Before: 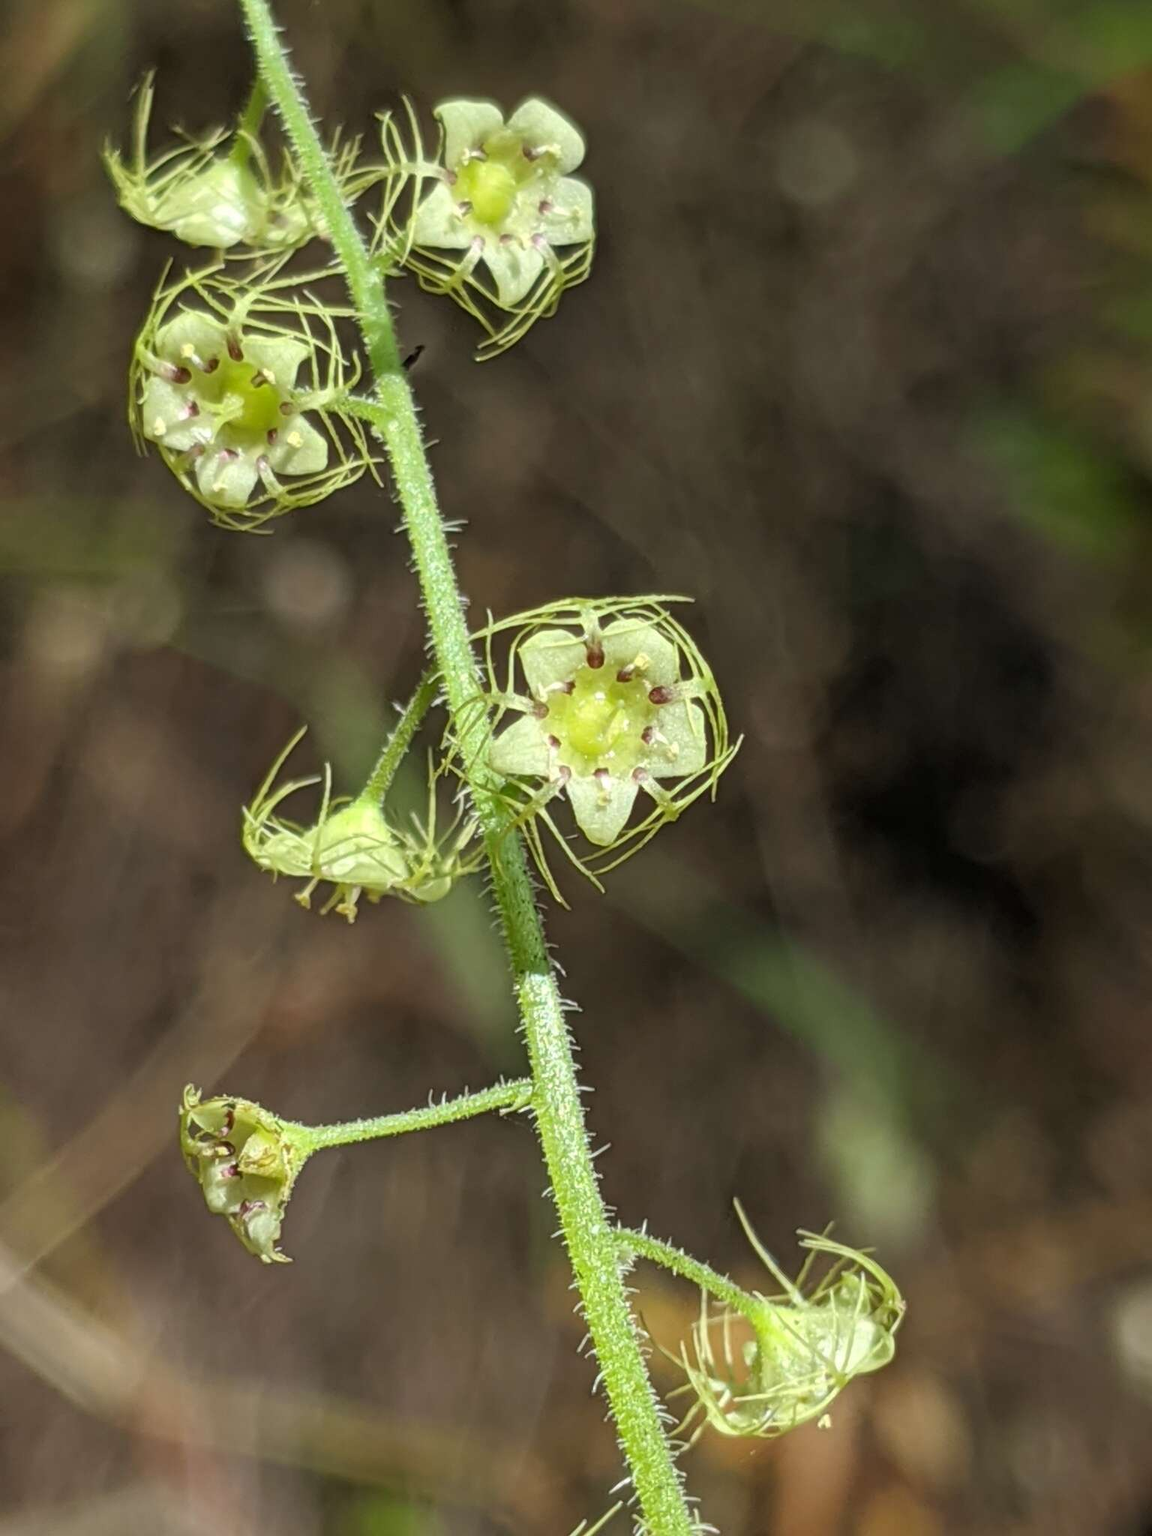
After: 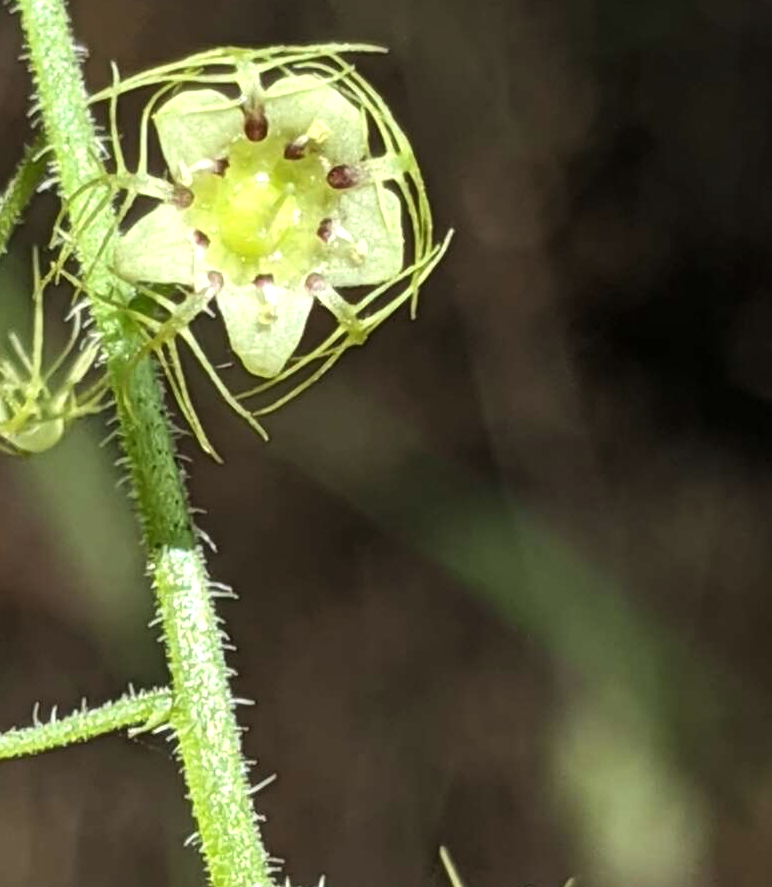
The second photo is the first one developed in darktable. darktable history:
crop: left 35.03%, top 36.625%, right 14.663%, bottom 20.057%
tone equalizer: -8 EV -0.417 EV, -7 EV -0.389 EV, -6 EV -0.333 EV, -5 EV -0.222 EV, -3 EV 0.222 EV, -2 EV 0.333 EV, -1 EV 0.389 EV, +0 EV 0.417 EV, edges refinement/feathering 500, mask exposure compensation -1.57 EV, preserve details no
